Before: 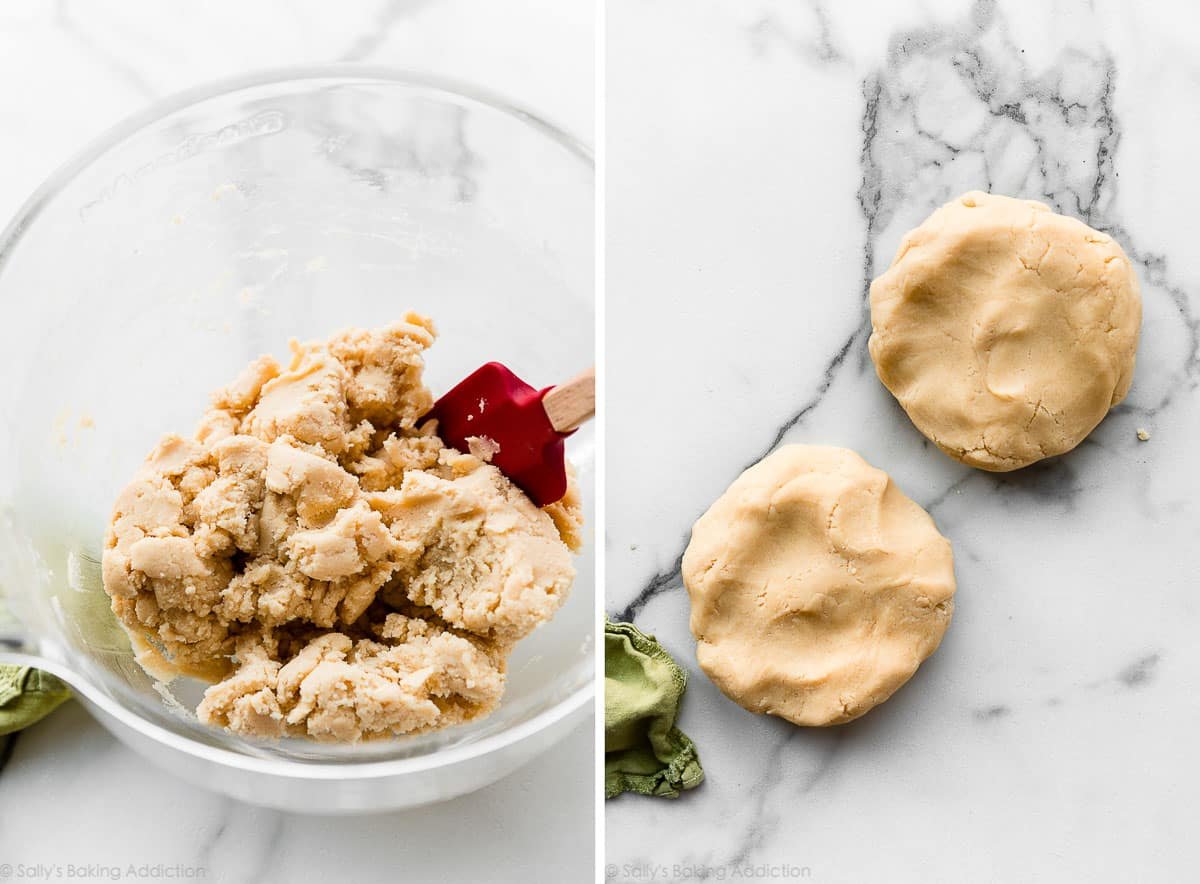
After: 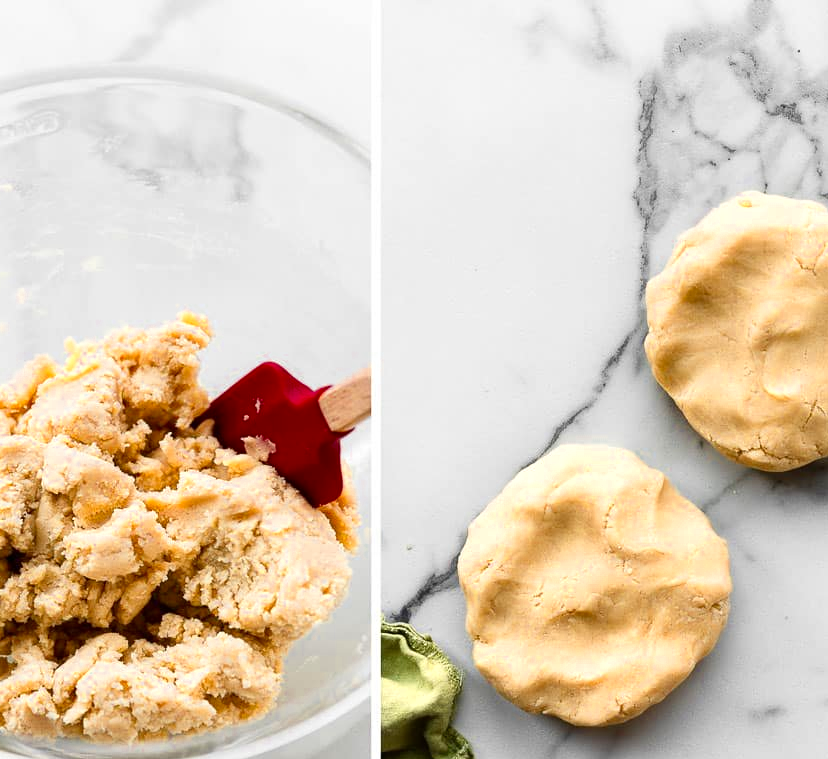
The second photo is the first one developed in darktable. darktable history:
crop: left 18.695%, right 12.298%, bottom 14.137%
color zones: curves: ch0 [(0.004, 0.305) (0.261, 0.623) (0.389, 0.399) (0.708, 0.571) (0.947, 0.34)]; ch1 [(0.025, 0.645) (0.229, 0.584) (0.326, 0.551) (0.484, 0.262) (0.757, 0.643)]
